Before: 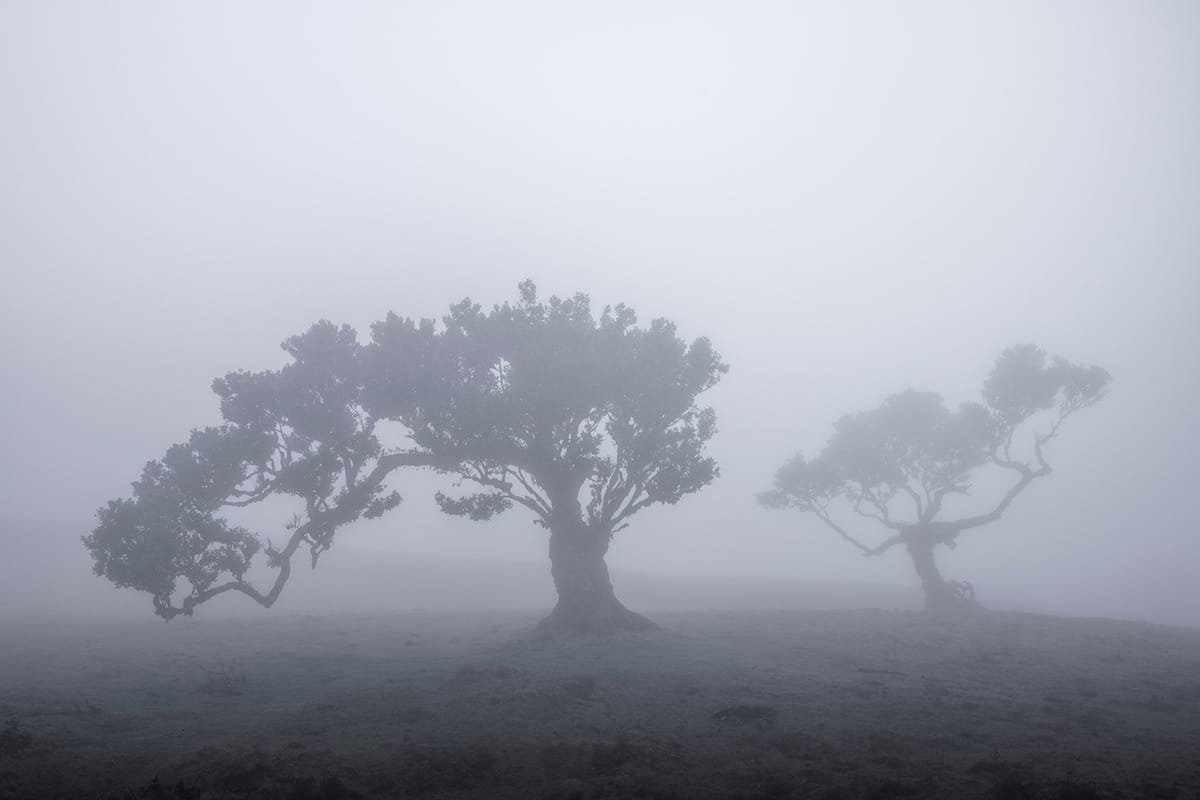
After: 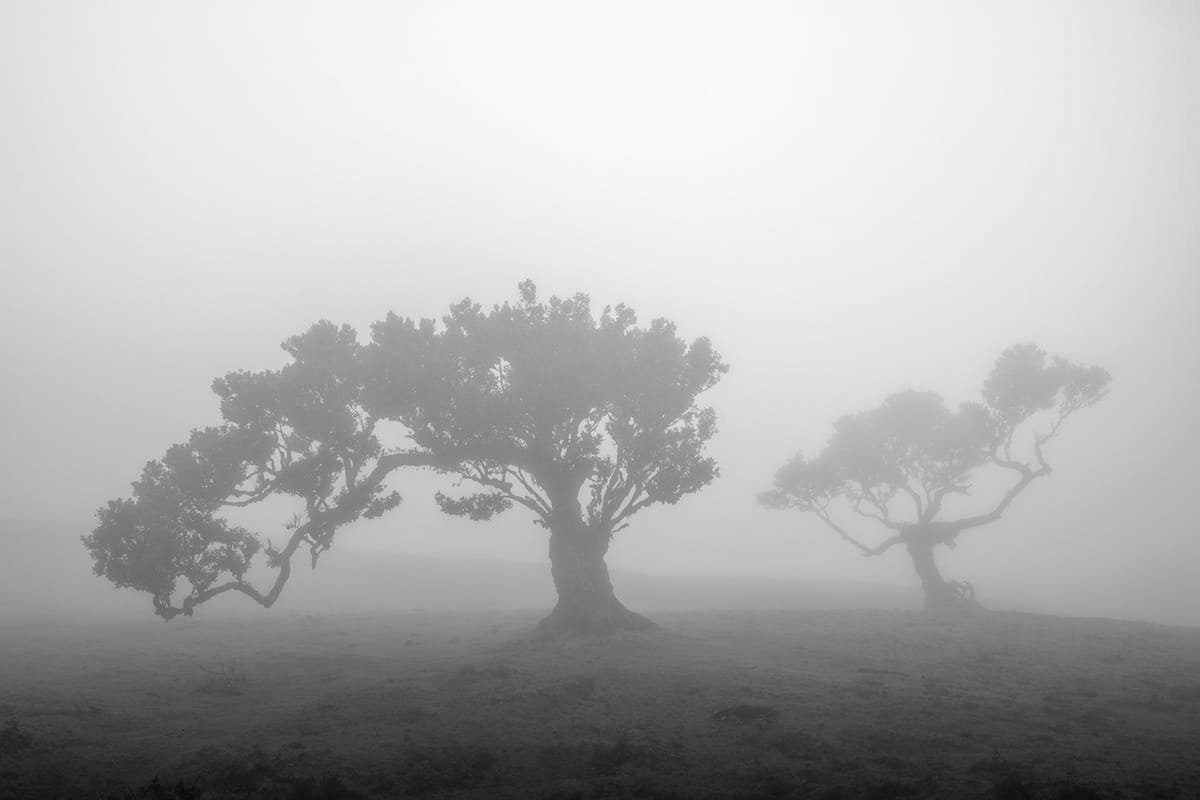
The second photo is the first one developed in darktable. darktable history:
levels: levels [0.016, 0.484, 0.953]
monochrome: on, module defaults
